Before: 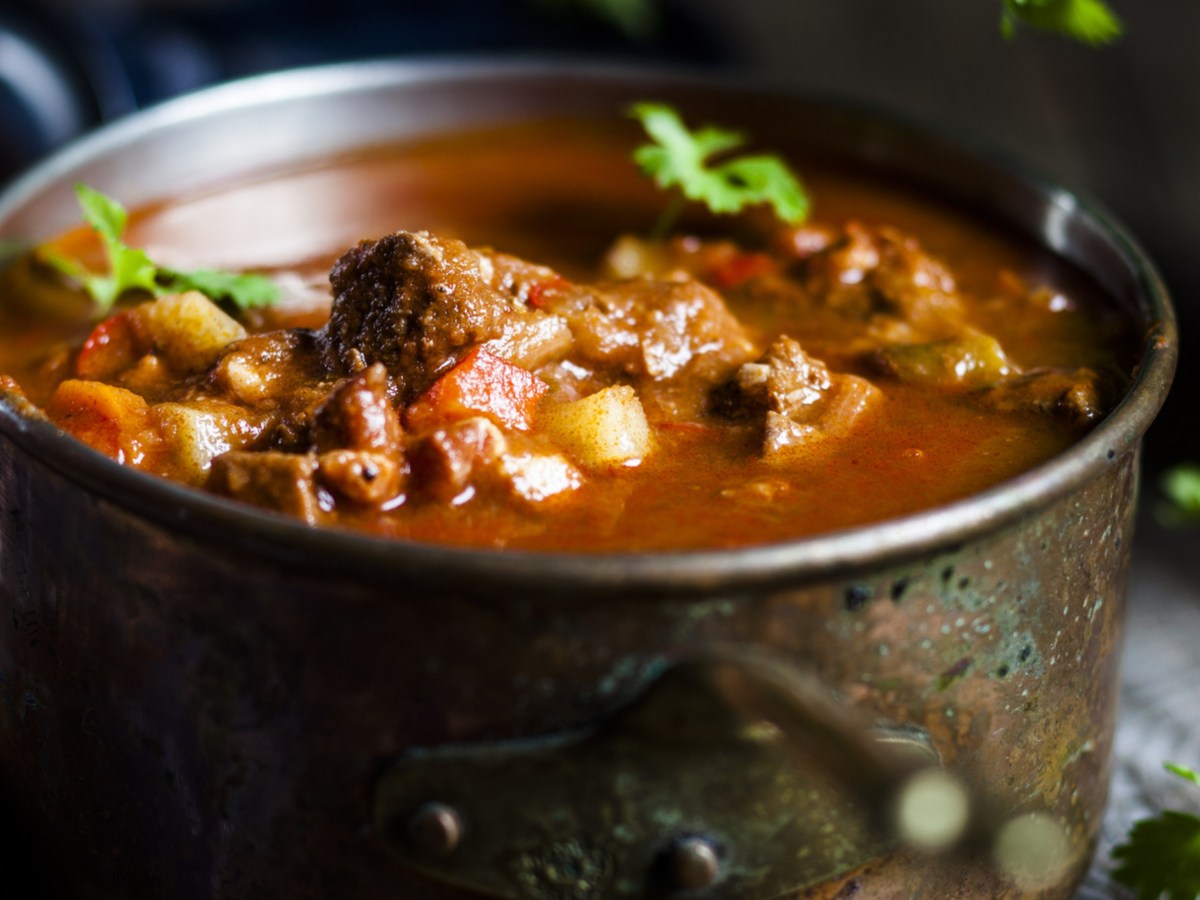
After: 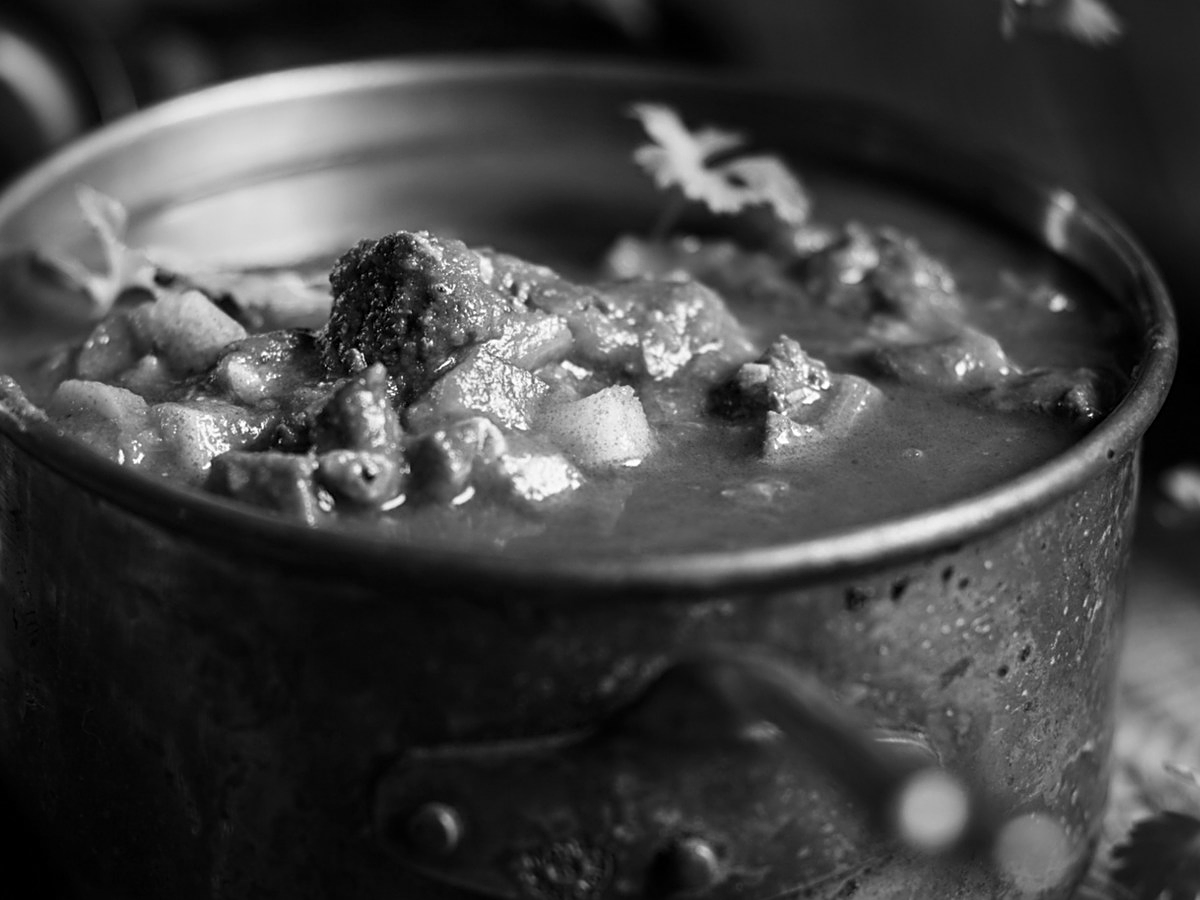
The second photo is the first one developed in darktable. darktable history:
sharpen: on, module defaults
monochrome: a 73.58, b 64.21
